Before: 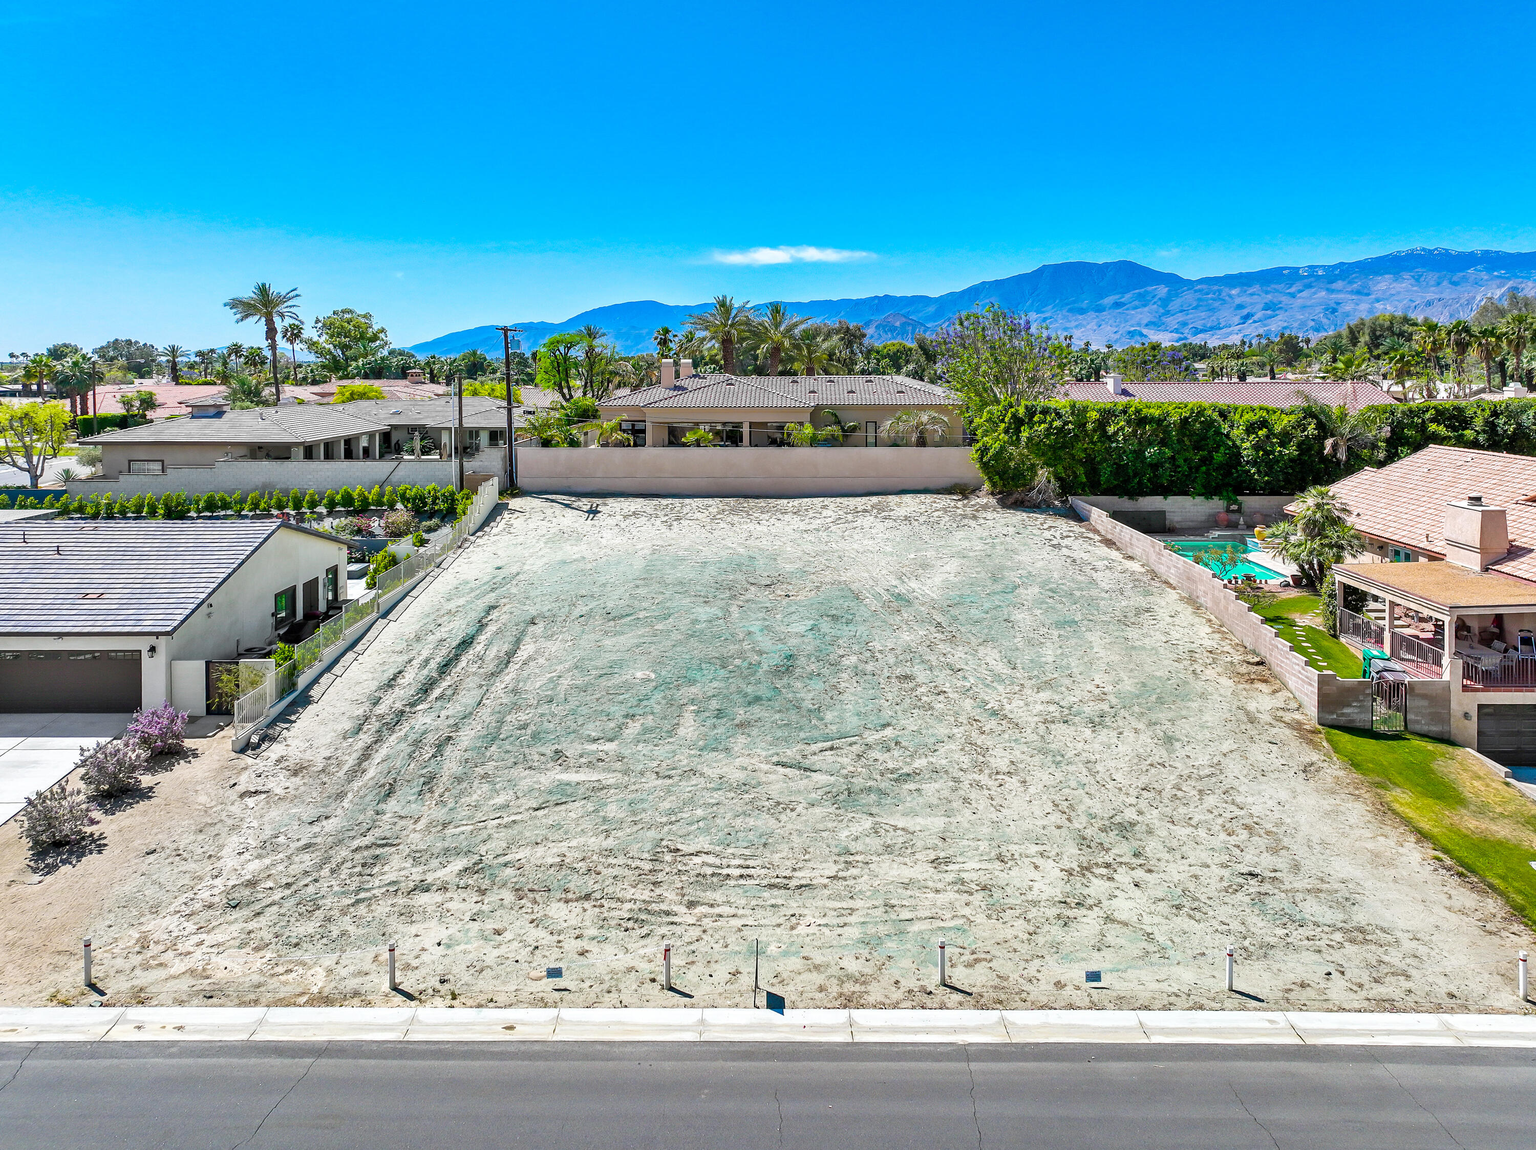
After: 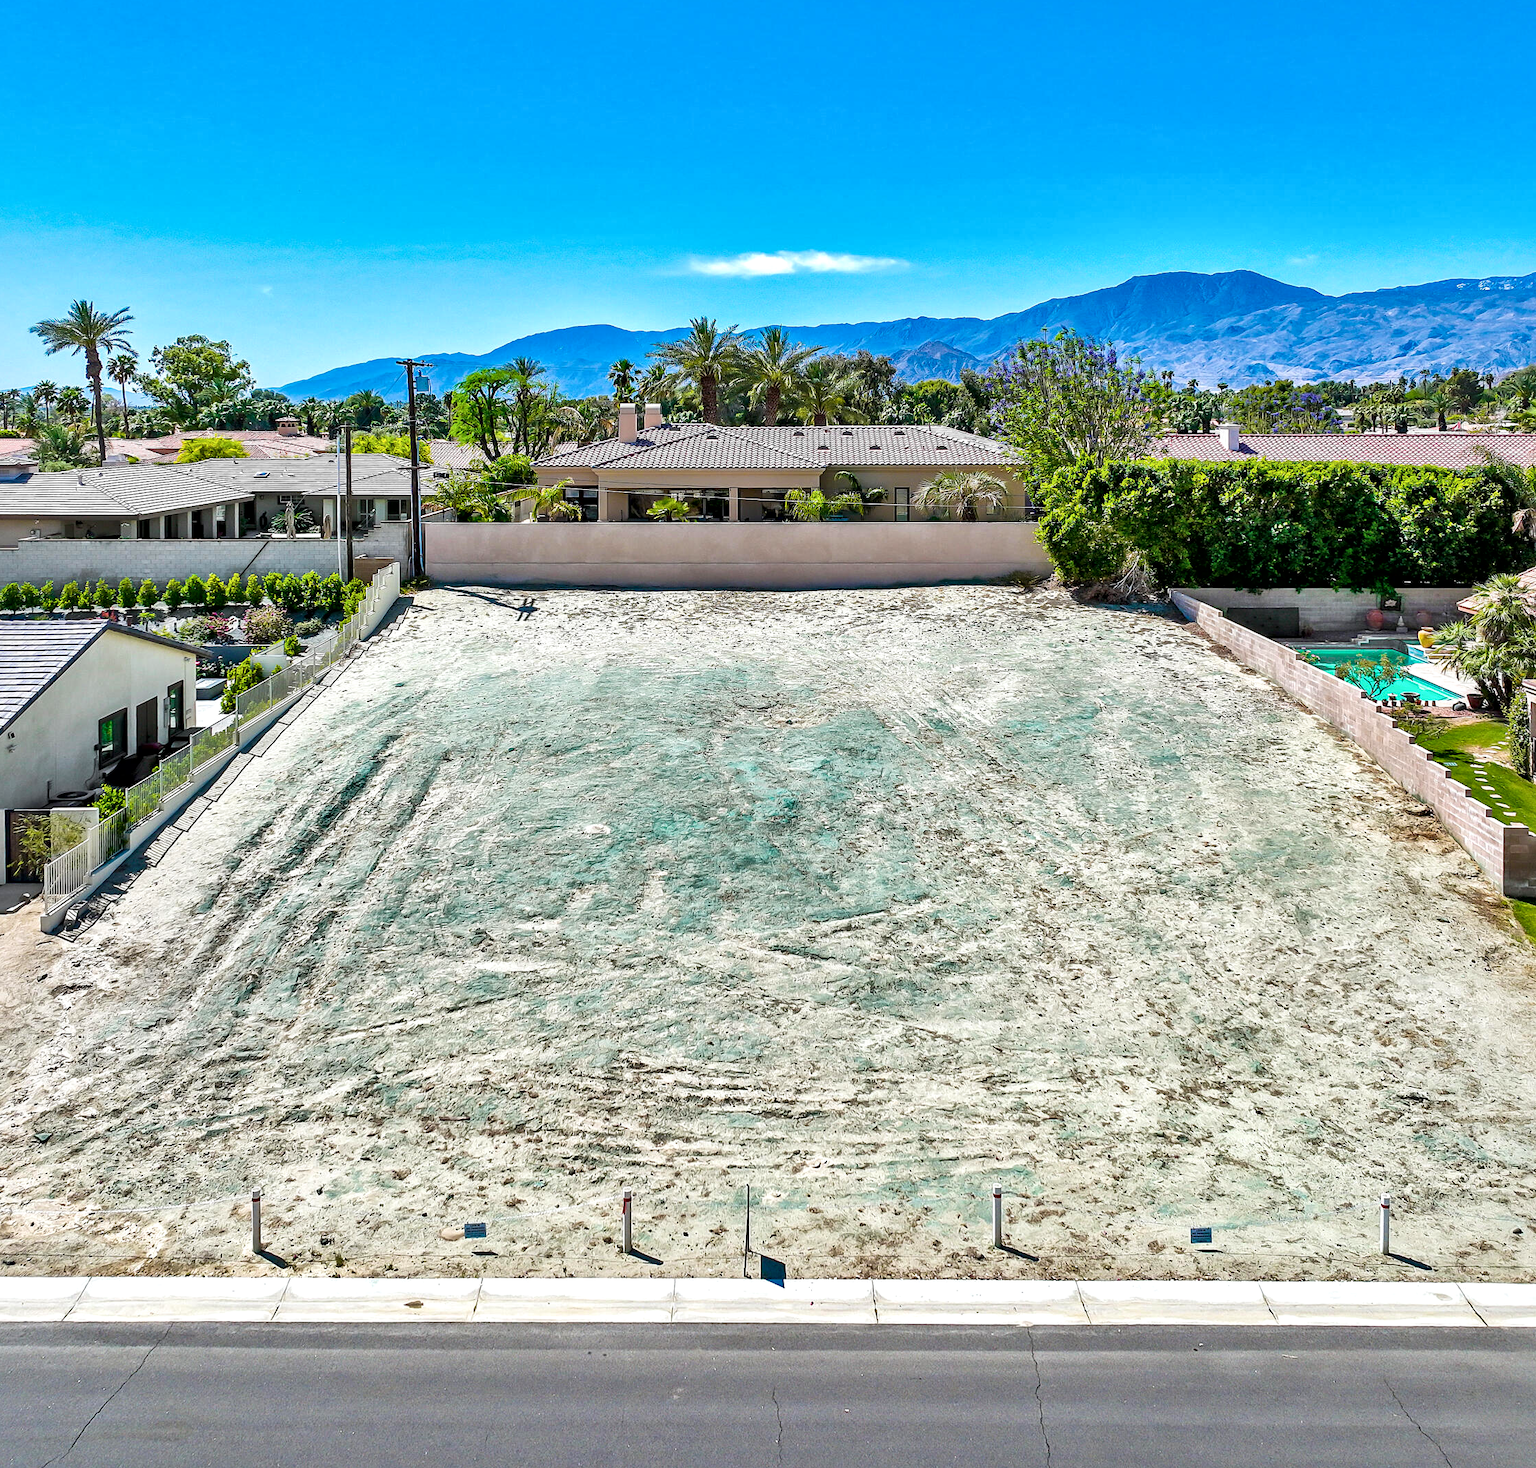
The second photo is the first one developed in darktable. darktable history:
crop and rotate: left 13.15%, top 5.251%, right 12.609%
local contrast: mode bilateral grid, contrast 25, coarseness 60, detail 151%, midtone range 0.2
velvia: strength 17%
